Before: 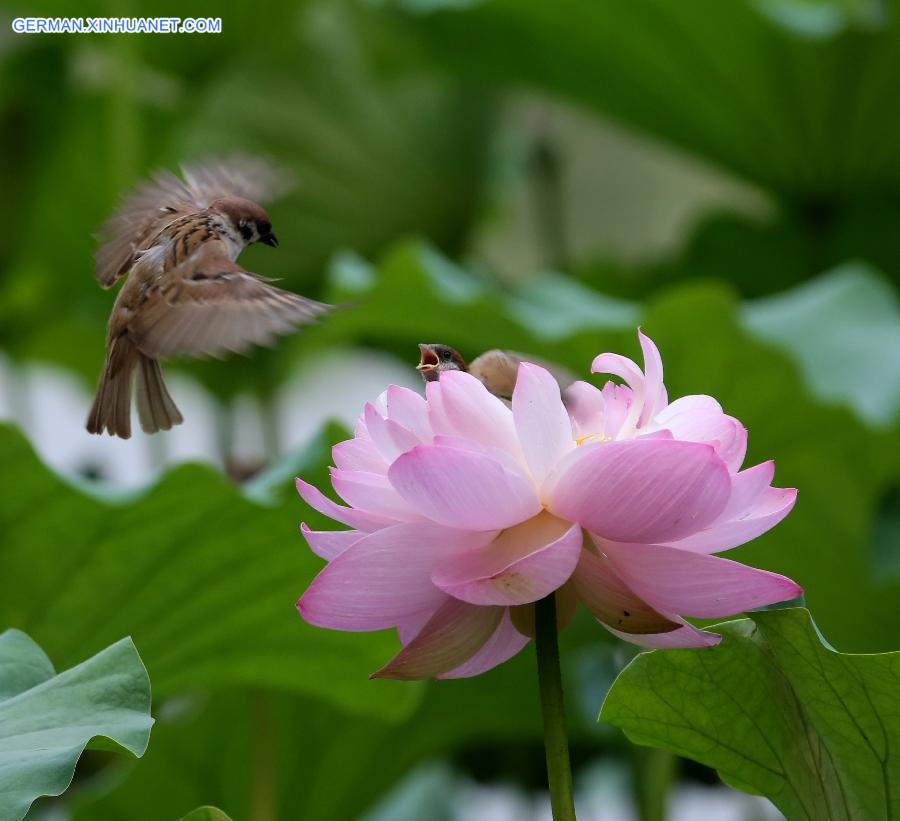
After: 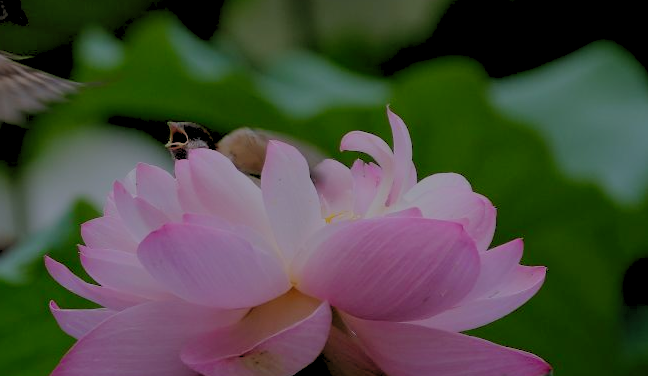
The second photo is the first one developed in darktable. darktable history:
exposure: exposure -2.446 EV, compensate highlight preservation false
crop and rotate: left 27.938%, top 27.046%, bottom 27.046%
levels: levels [0.072, 0.414, 0.976]
